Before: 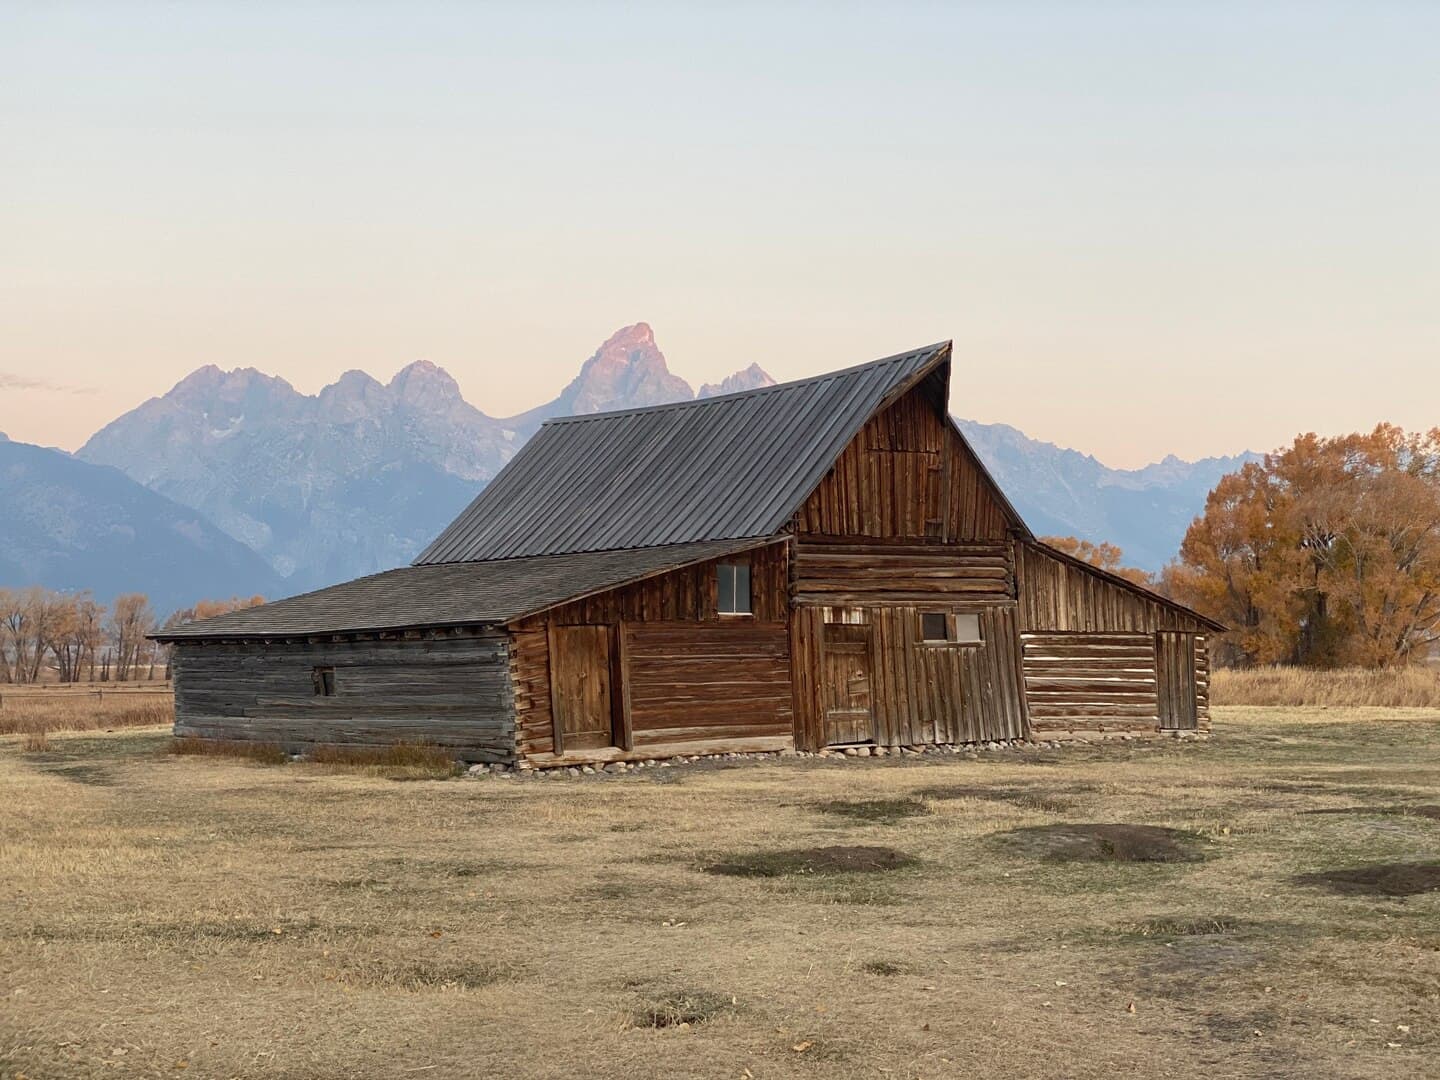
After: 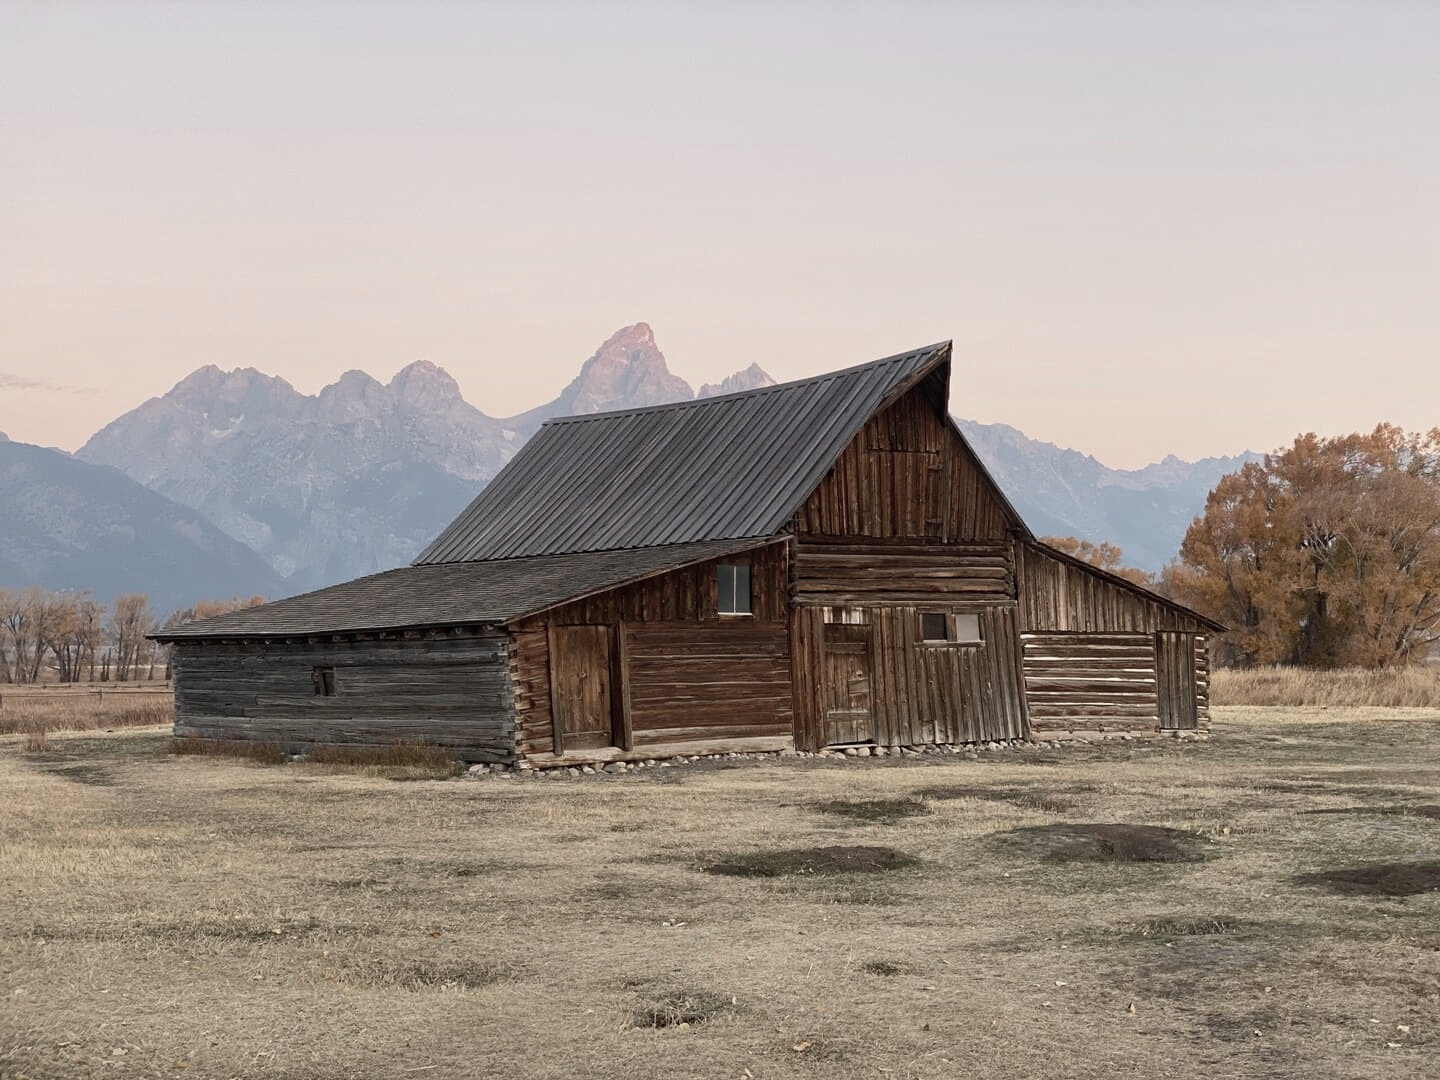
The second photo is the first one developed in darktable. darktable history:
contrast brightness saturation: contrast 0.1, saturation -0.36
graduated density: density 0.38 EV, hardness 21%, rotation -6.11°, saturation 32%
tone equalizer: on, module defaults
